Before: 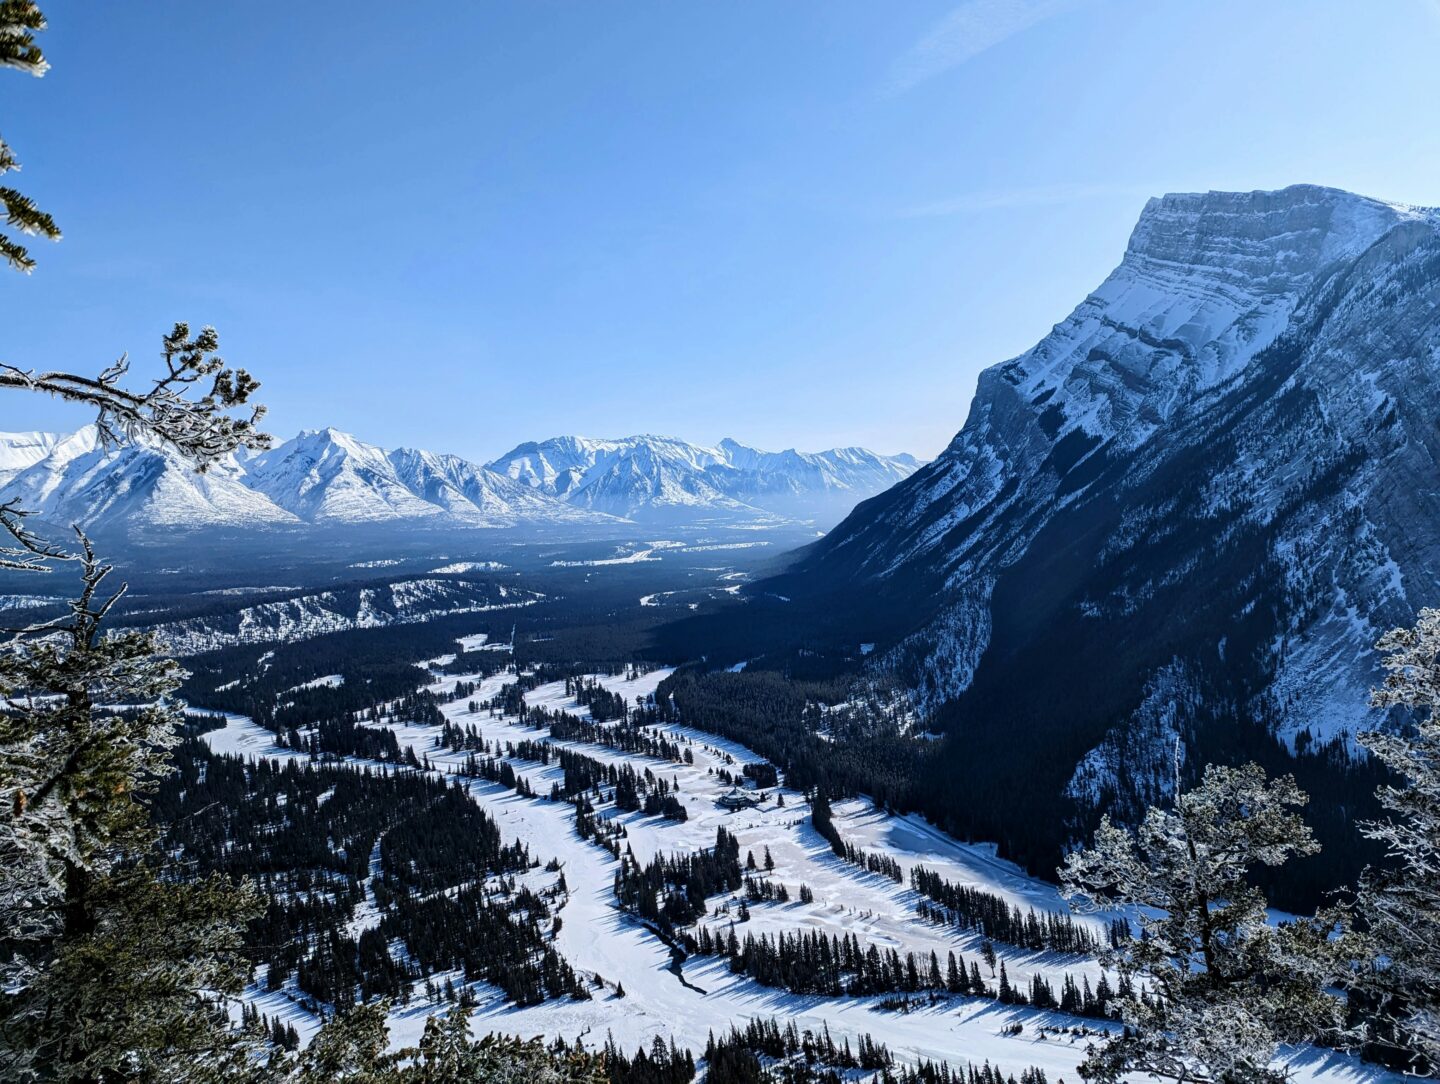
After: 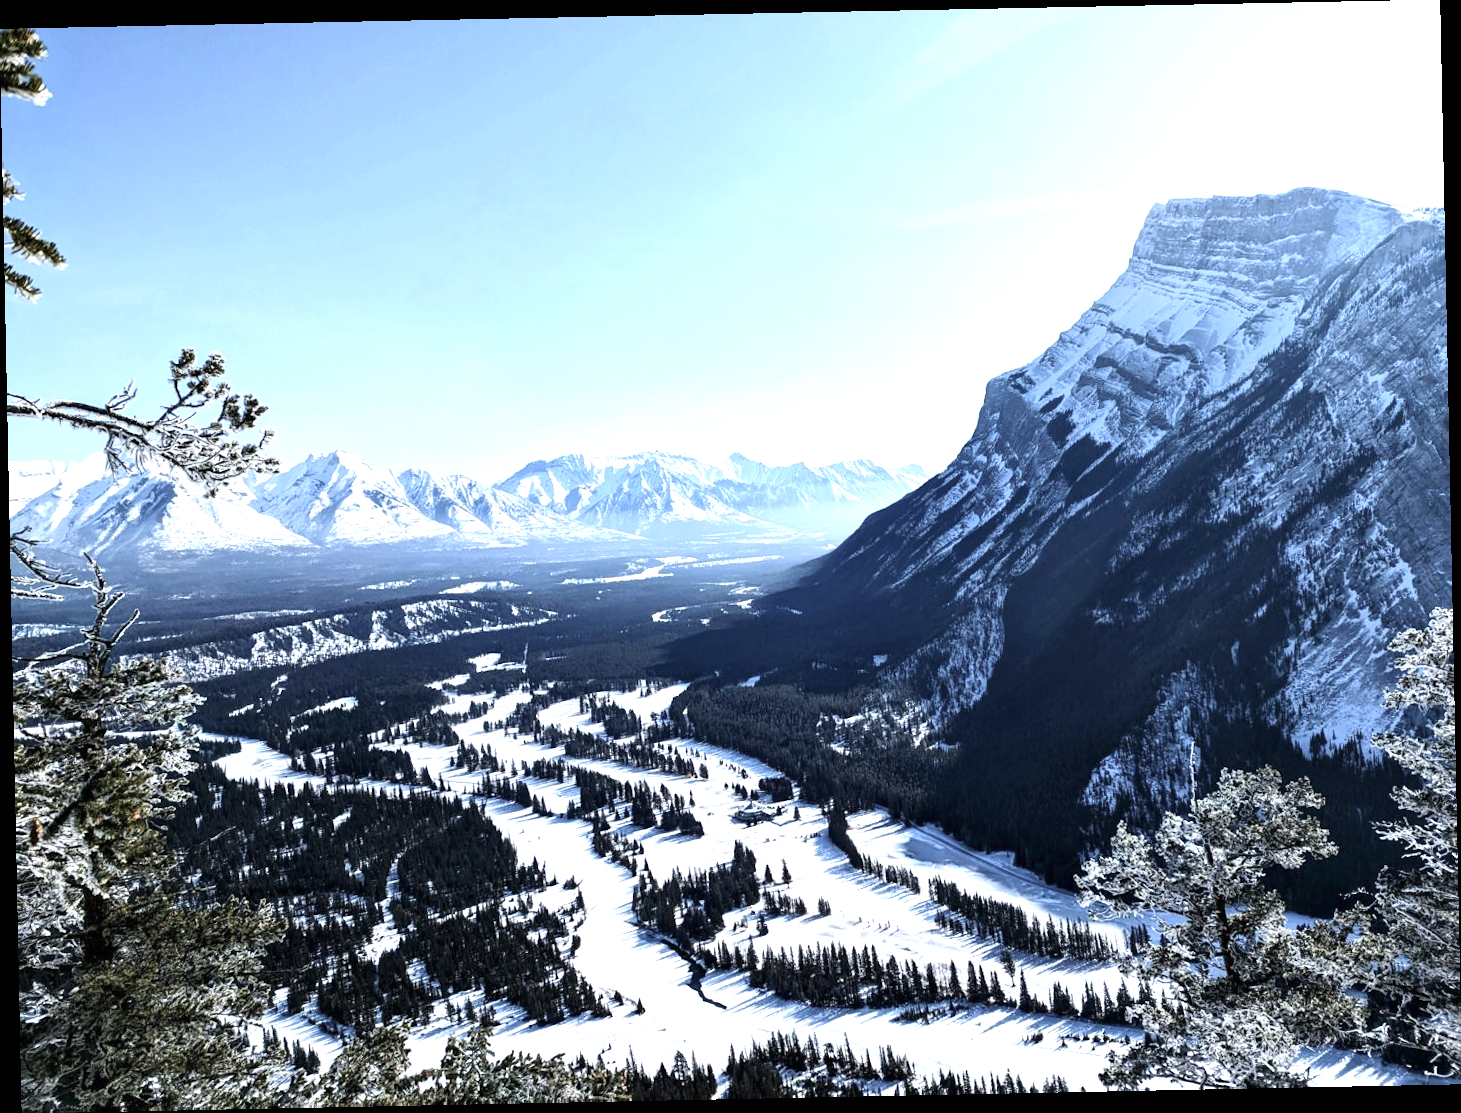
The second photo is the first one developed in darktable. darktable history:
rotate and perspective: rotation -1.17°, automatic cropping off
contrast brightness saturation: contrast 0.1, saturation -0.3
exposure: black level correction 0, exposure 1.1 EV, compensate highlight preservation false
